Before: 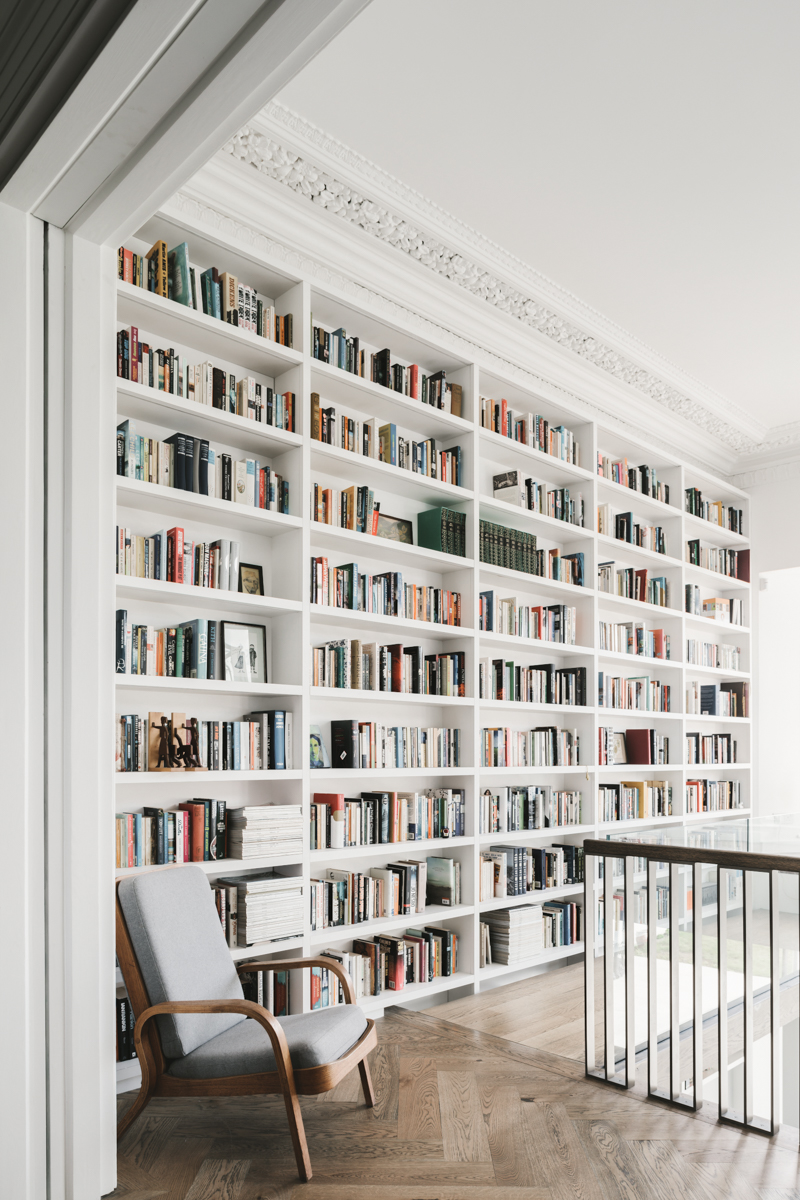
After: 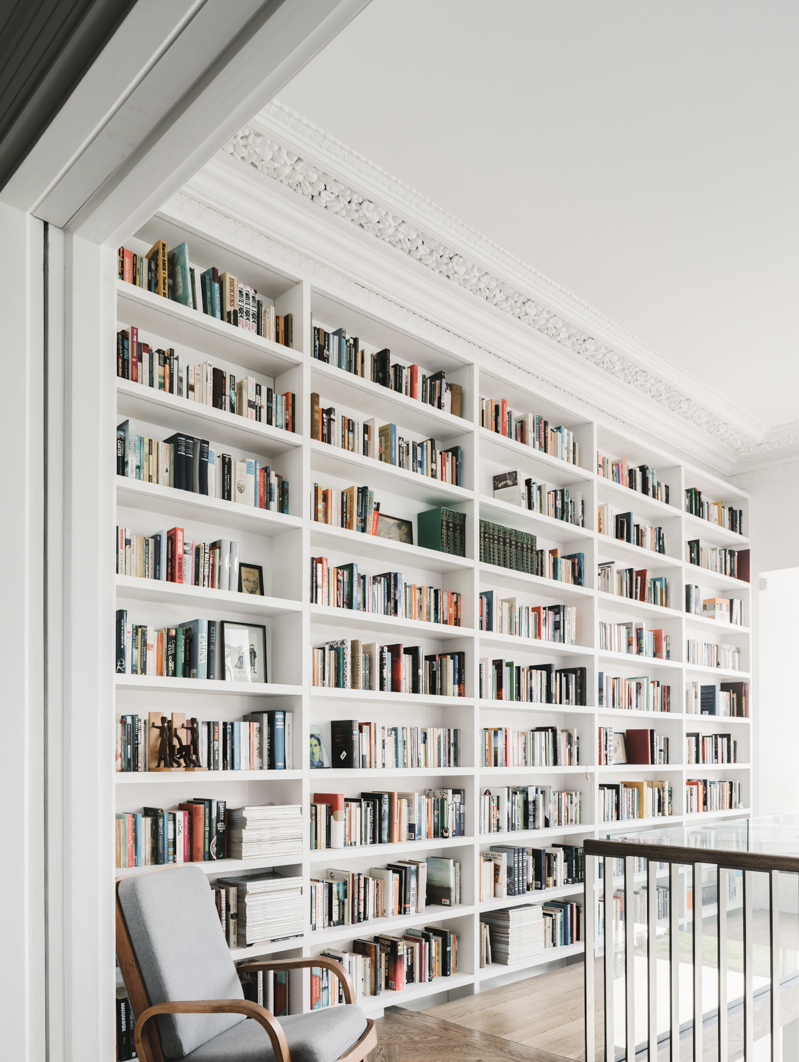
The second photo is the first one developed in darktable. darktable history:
crop and rotate: top 0%, bottom 11.421%
